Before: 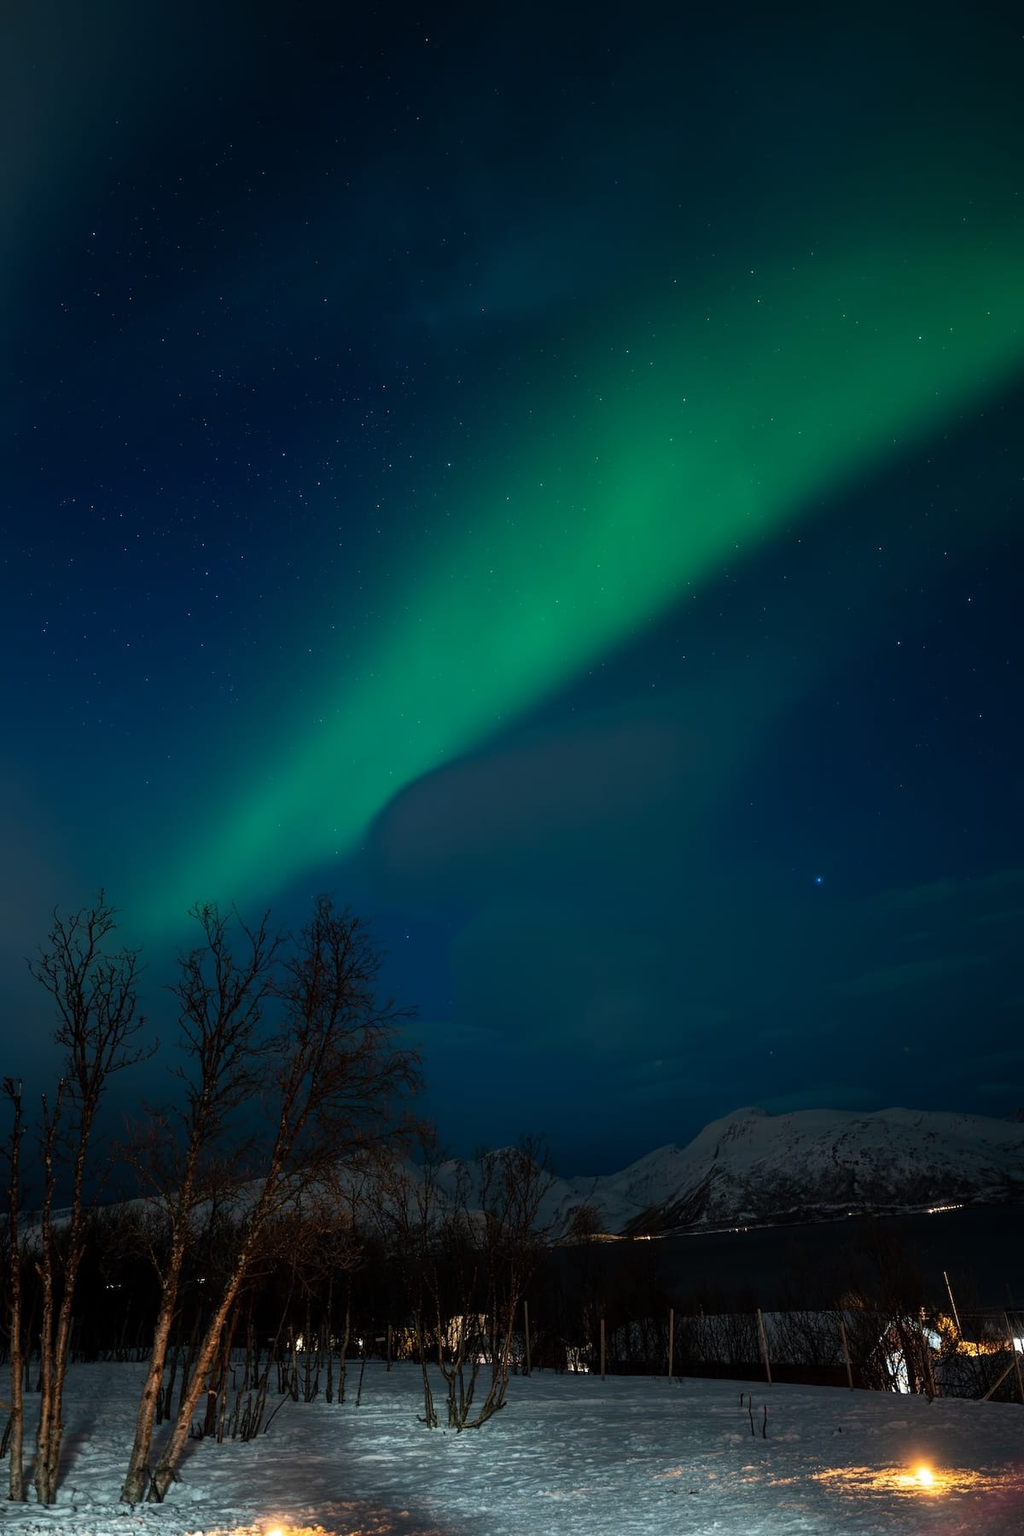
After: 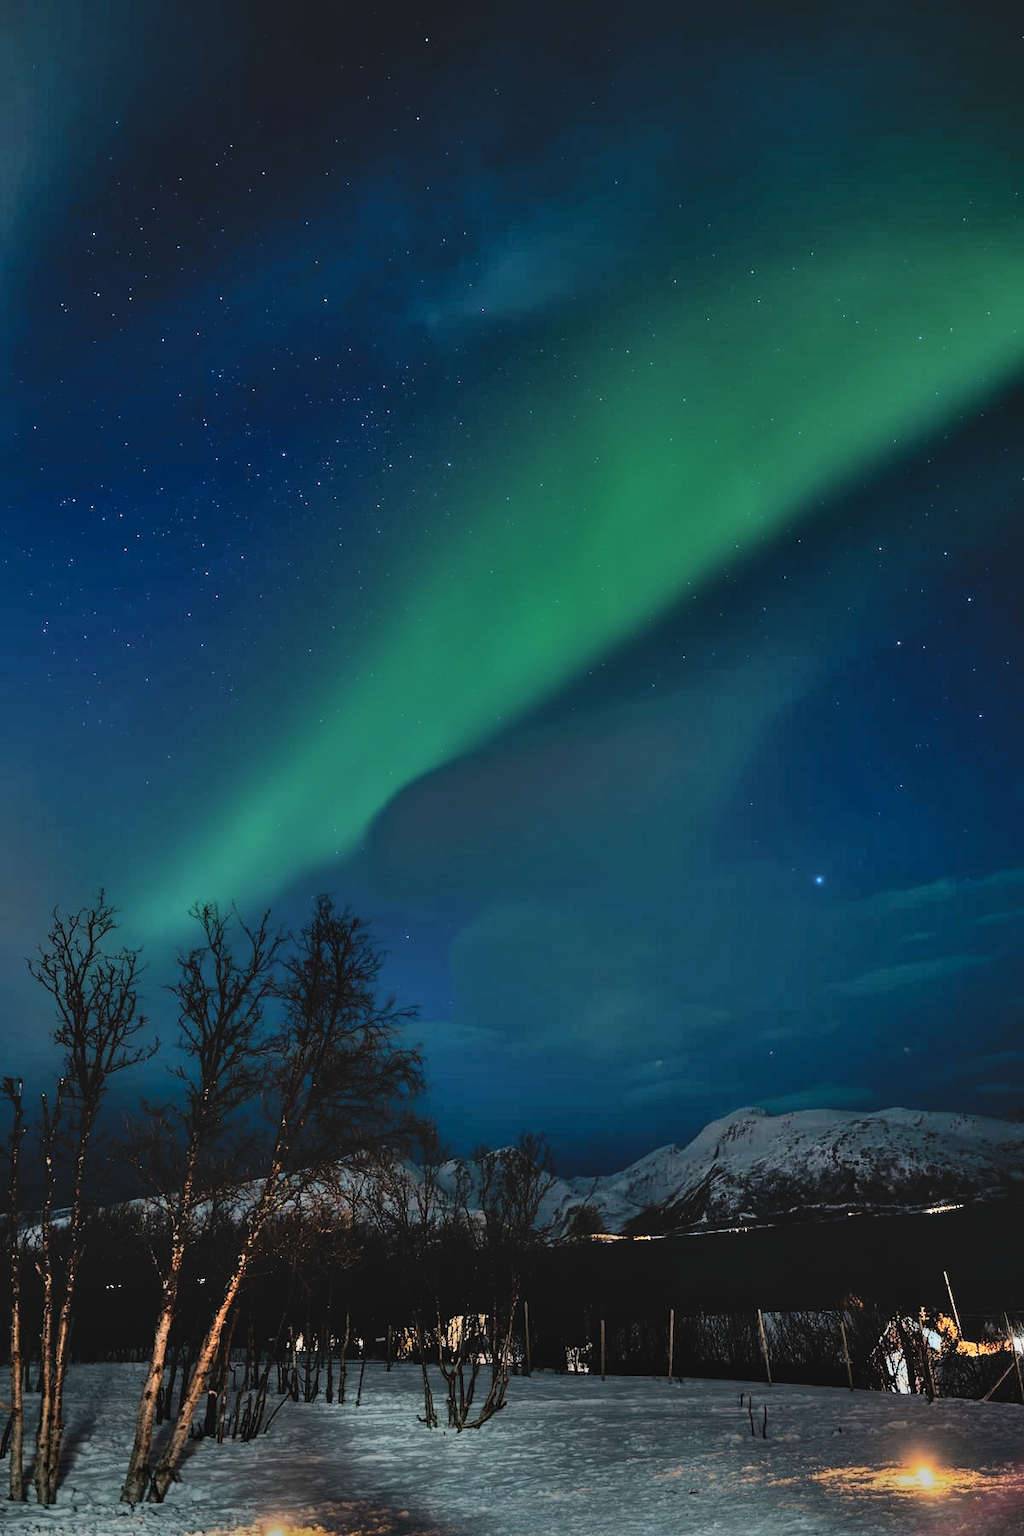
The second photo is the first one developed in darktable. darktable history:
shadows and highlights: shadows 82.21, white point adjustment -9.06, highlights -61.17, soften with gaussian
filmic rgb: black relative exposure -7.79 EV, white relative exposure 4.28 EV, threshold 5.96 EV, hardness 3.85, enable highlight reconstruction true
contrast brightness saturation: contrast -0.074, brightness -0.03, saturation -0.105
